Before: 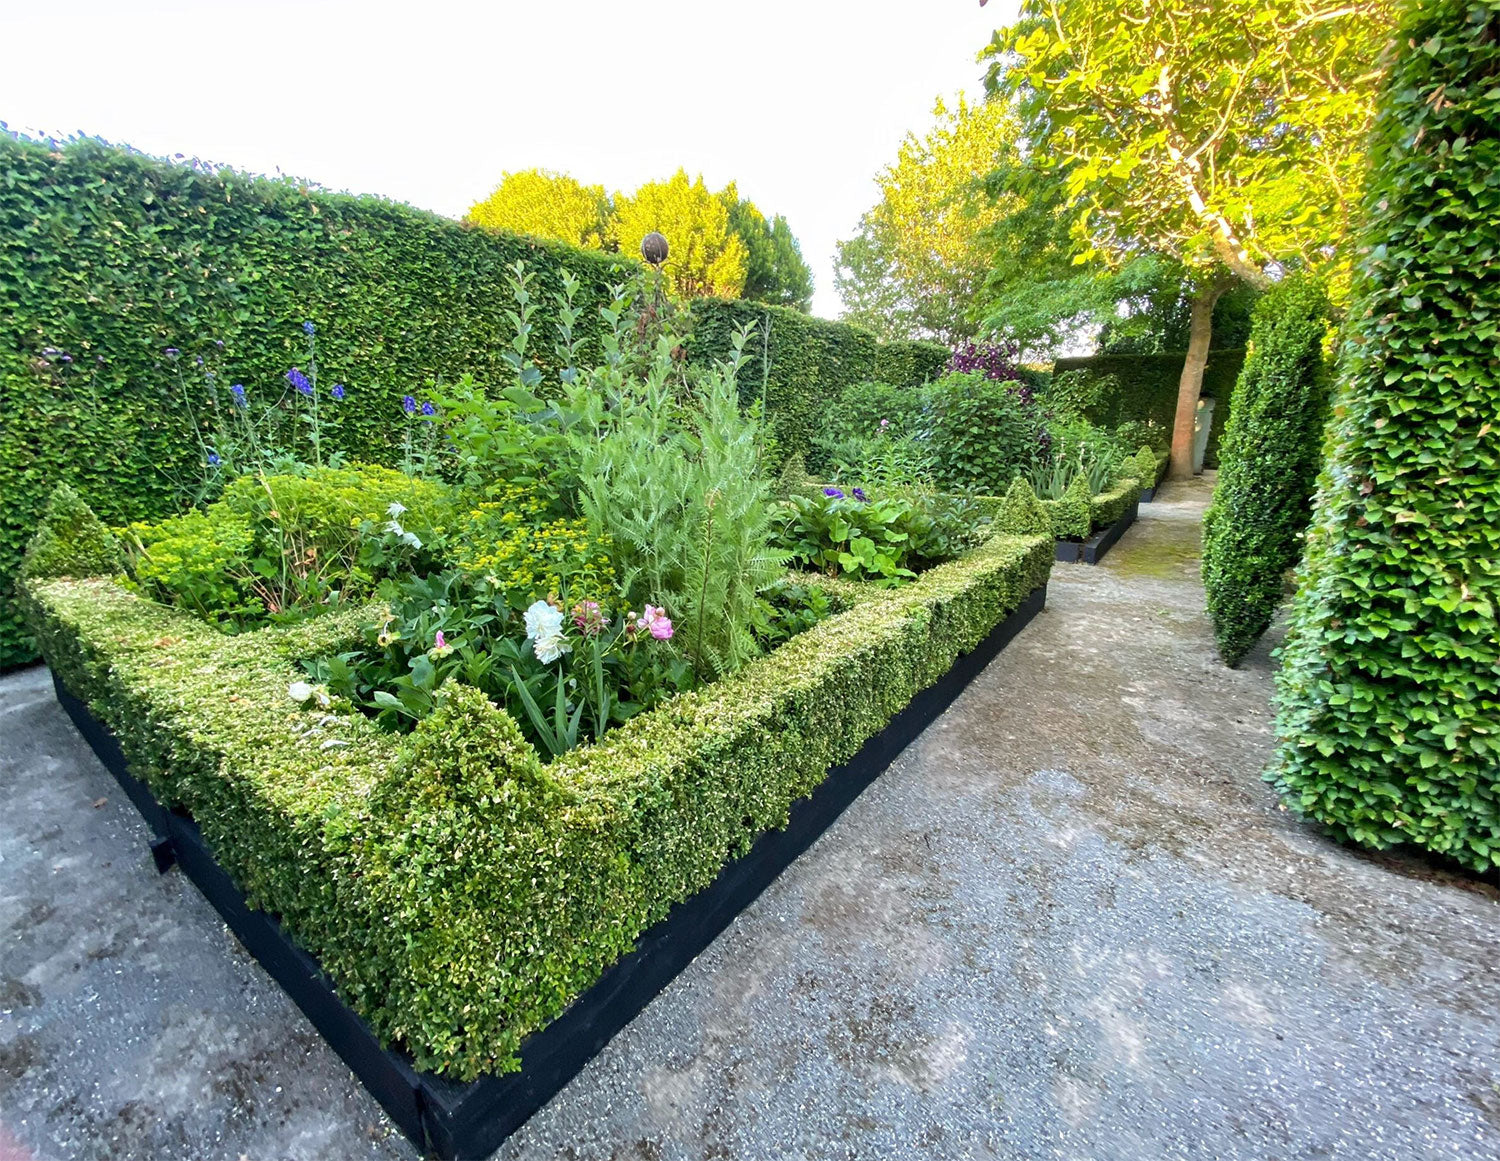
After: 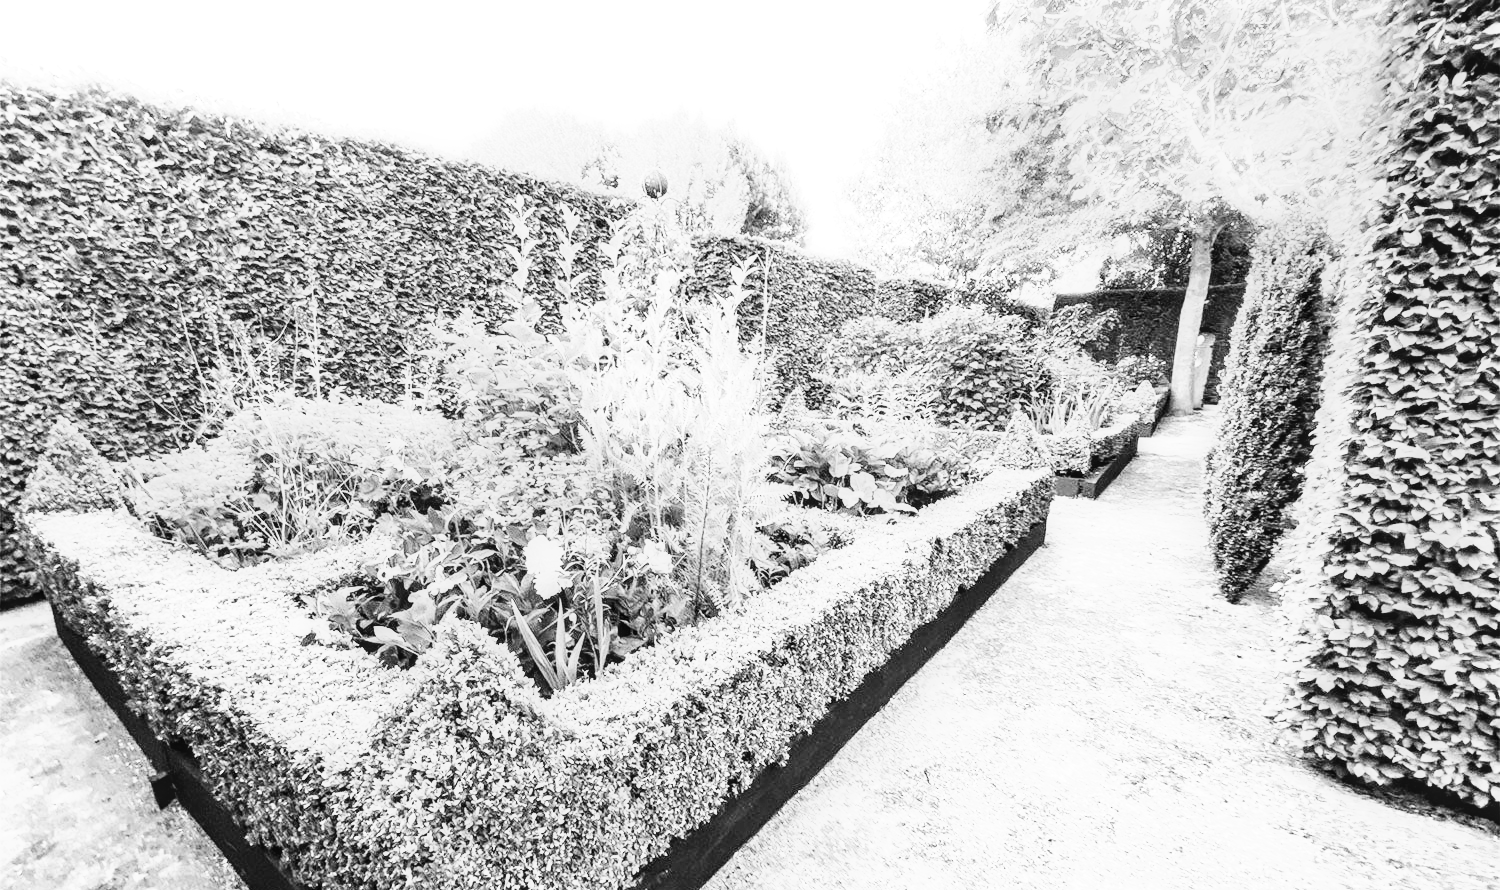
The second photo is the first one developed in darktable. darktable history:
local contrast: on, module defaults
crop: top 5.667%, bottom 17.637%
white balance: red 1.05, blue 1.072
exposure: black level correction 0, exposure 0.7 EV, compensate exposure bias true, compensate highlight preservation false
monochrome: a 16.06, b 15.48, size 1
tone equalizer: -8 EV -0.417 EV, -7 EV -0.389 EV, -6 EV -0.333 EV, -5 EV -0.222 EV, -3 EV 0.222 EV, -2 EV 0.333 EV, -1 EV 0.389 EV, +0 EV 0.417 EV, edges refinement/feathering 500, mask exposure compensation -1.25 EV, preserve details no
base curve: curves: ch0 [(0, 0.003) (0.001, 0.002) (0.006, 0.004) (0.02, 0.022) (0.048, 0.086) (0.094, 0.234) (0.162, 0.431) (0.258, 0.629) (0.385, 0.8) (0.548, 0.918) (0.751, 0.988) (1, 1)], preserve colors none
